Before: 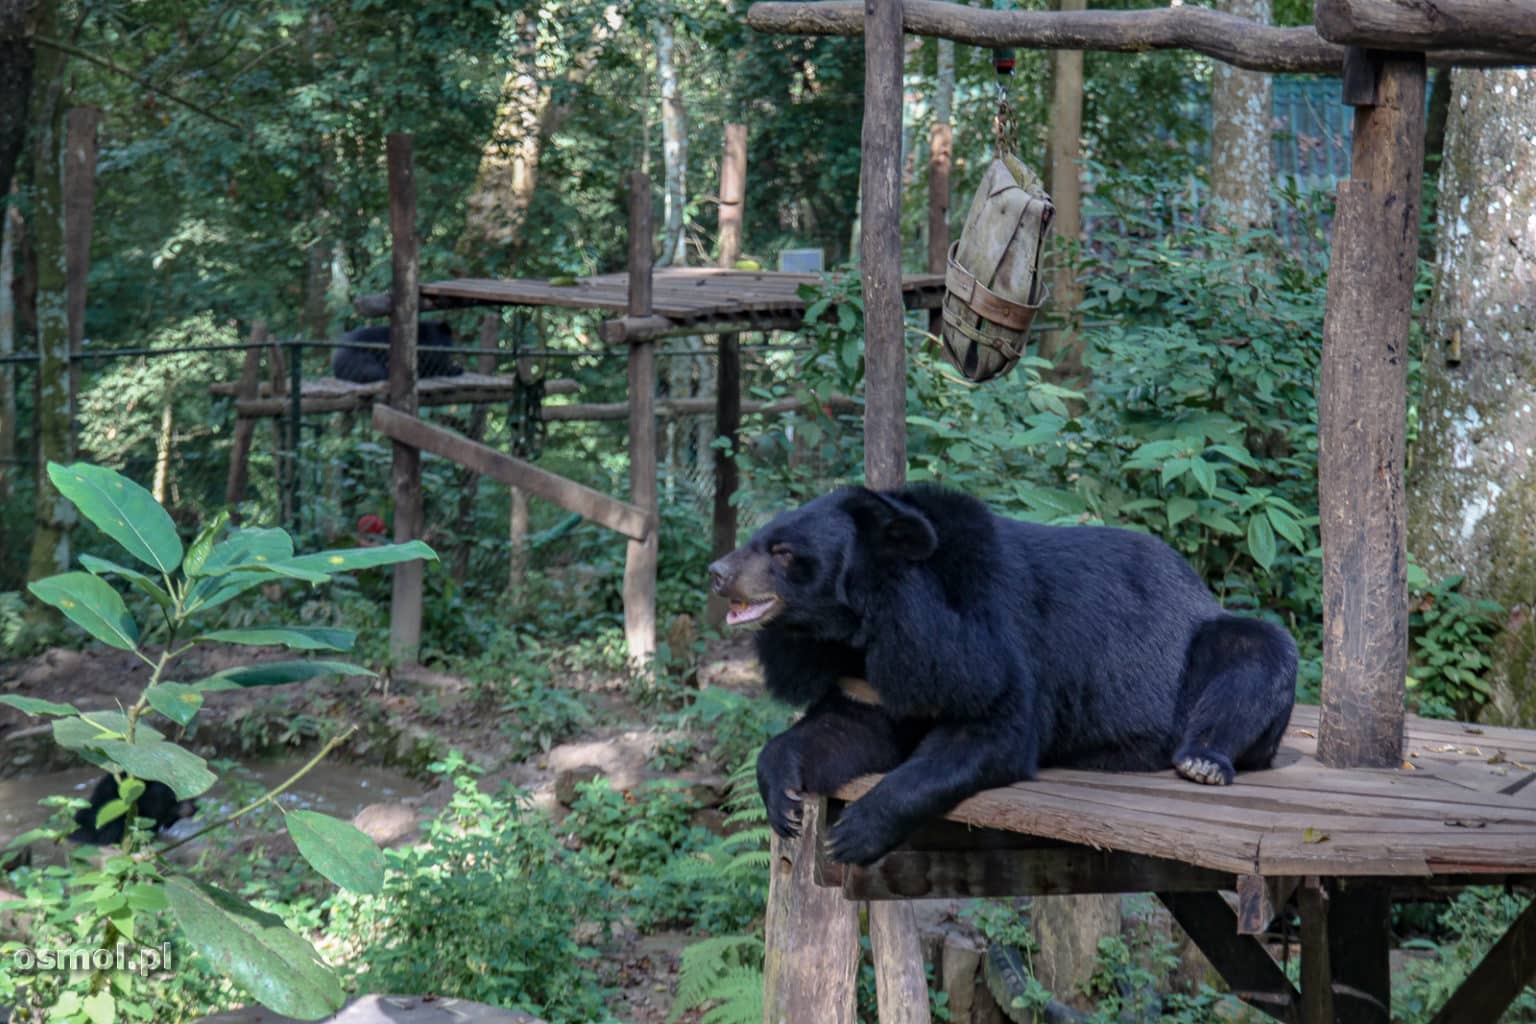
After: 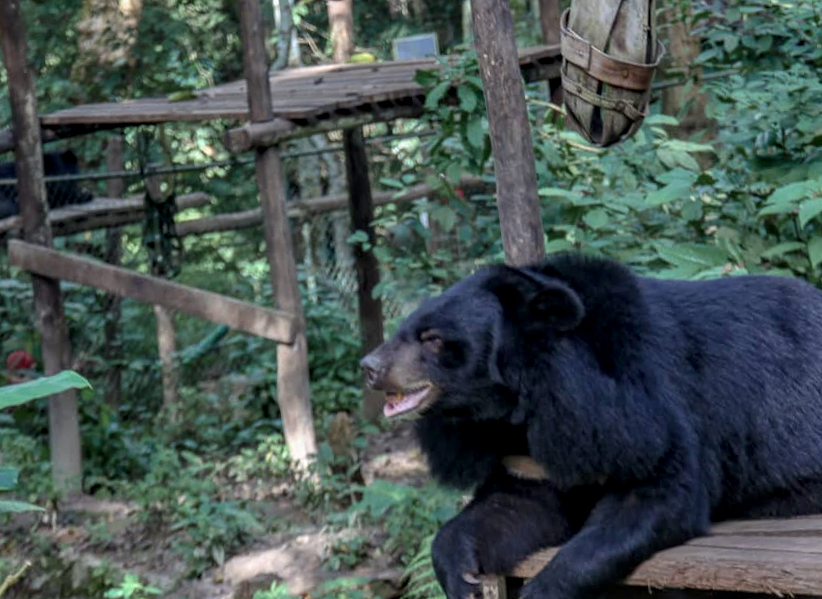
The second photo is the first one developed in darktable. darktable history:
rotate and perspective: rotation -6.83°, automatic cropping off
crop: left 25%, top 25%, right 25%, bottom 25%
local contrast: on, module defaults
color balance rgb: linear chroma grading › shadows -3%, linear chroma grading › highlights -4%
